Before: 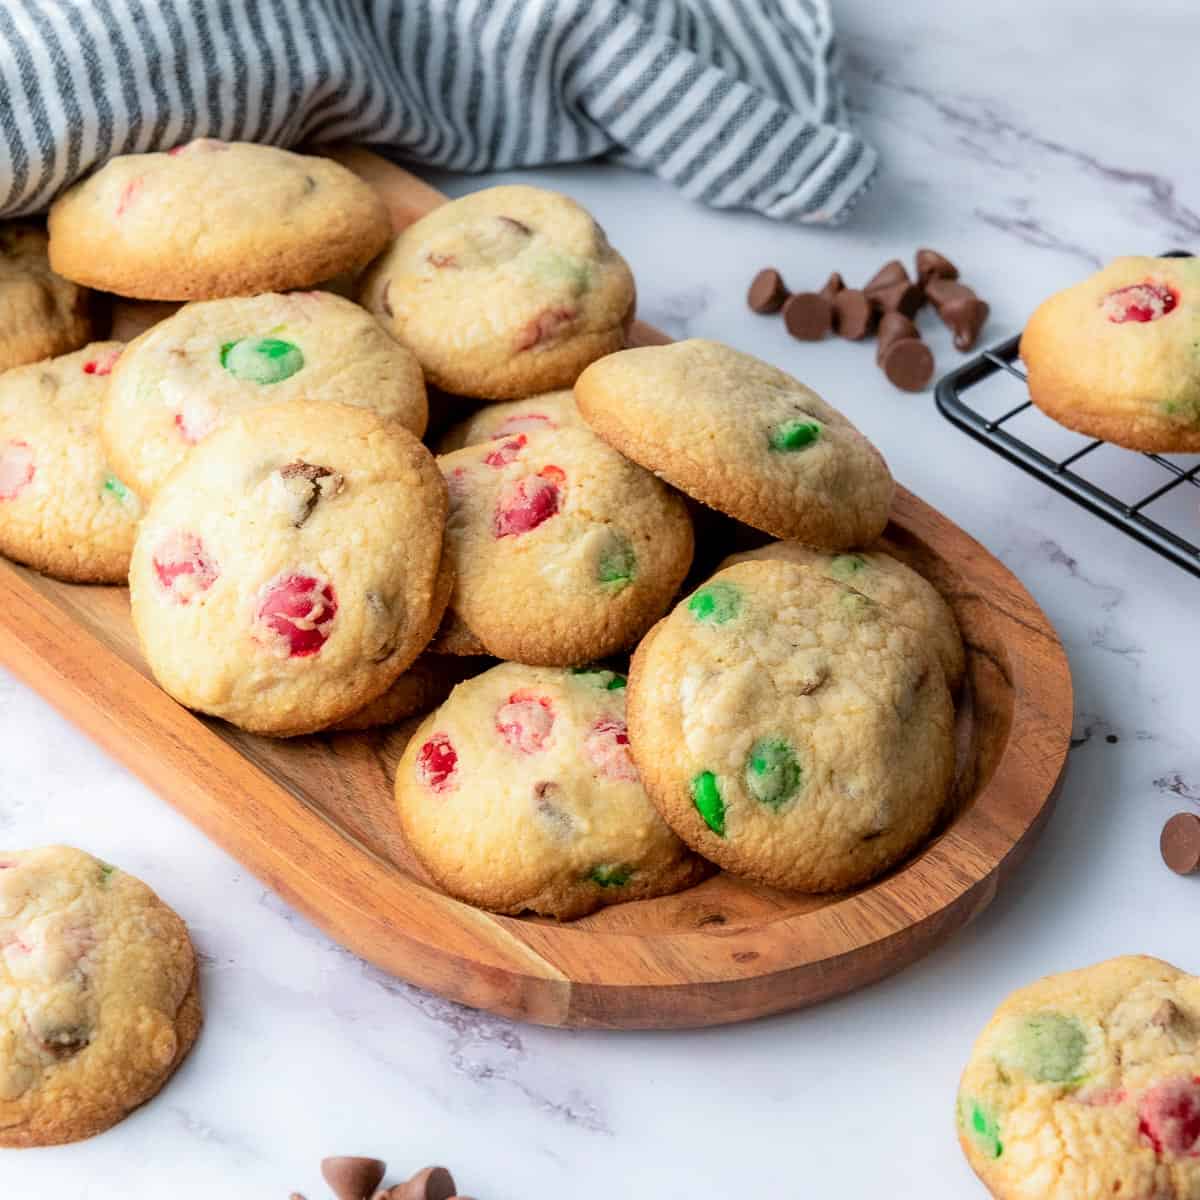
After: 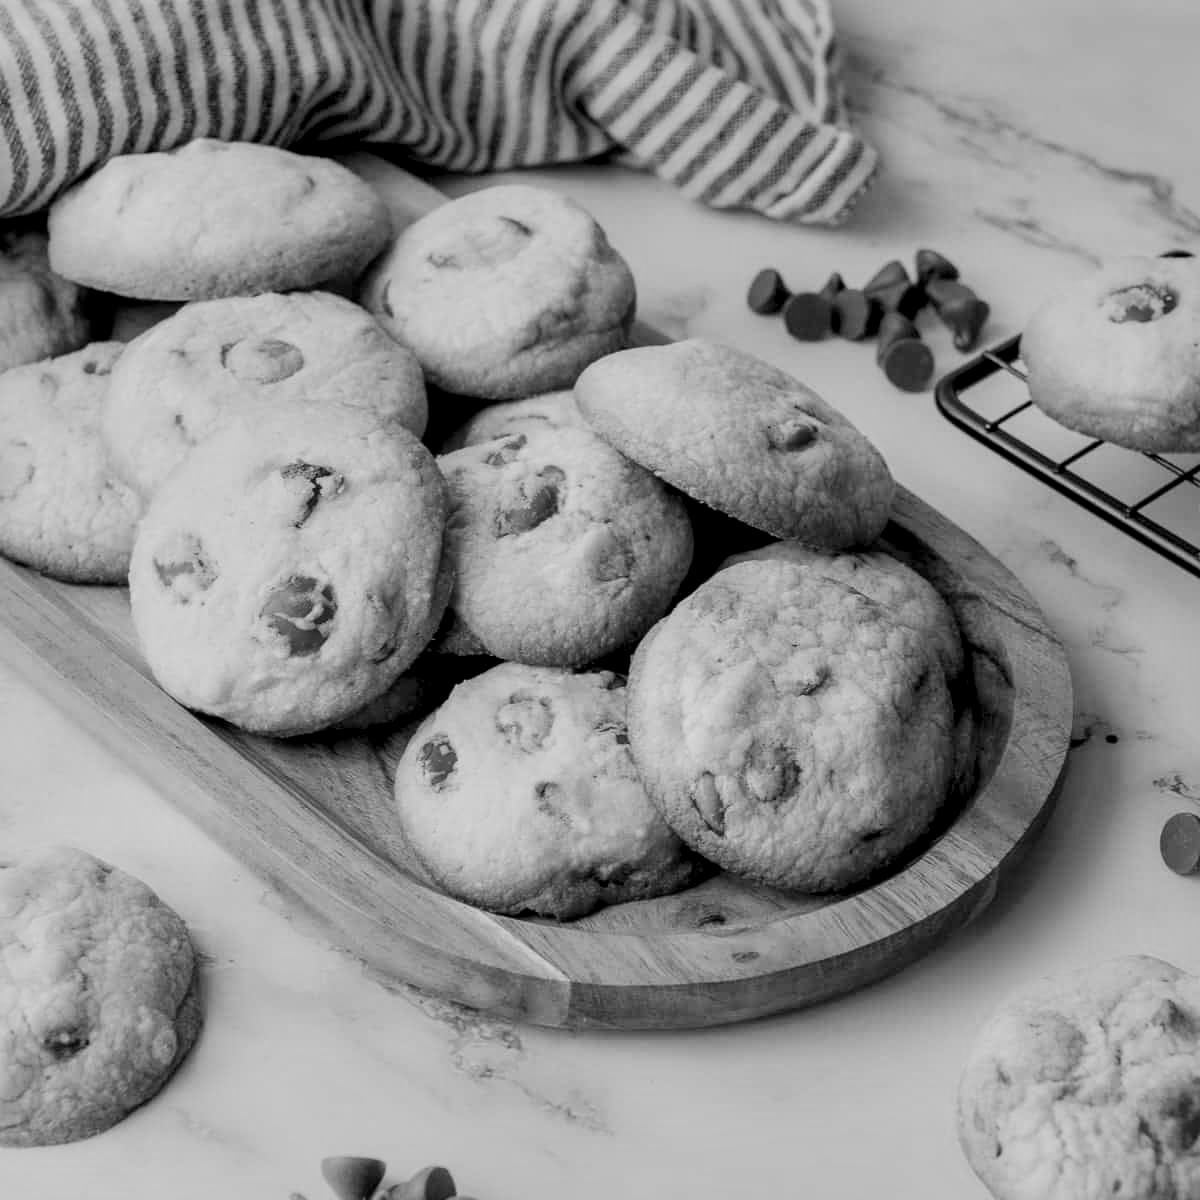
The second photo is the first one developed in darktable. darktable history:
monochrome: a 73.58, b 64.21
local contrast: mode bilateral grid, contrast 25, coarseness 60, detail 151%, midtone range 0.2
filmic rgb: black relative exposure -7.48 EV, white relative exposure 4.83 EV, hardness 3.4, color science v6 (2022)
